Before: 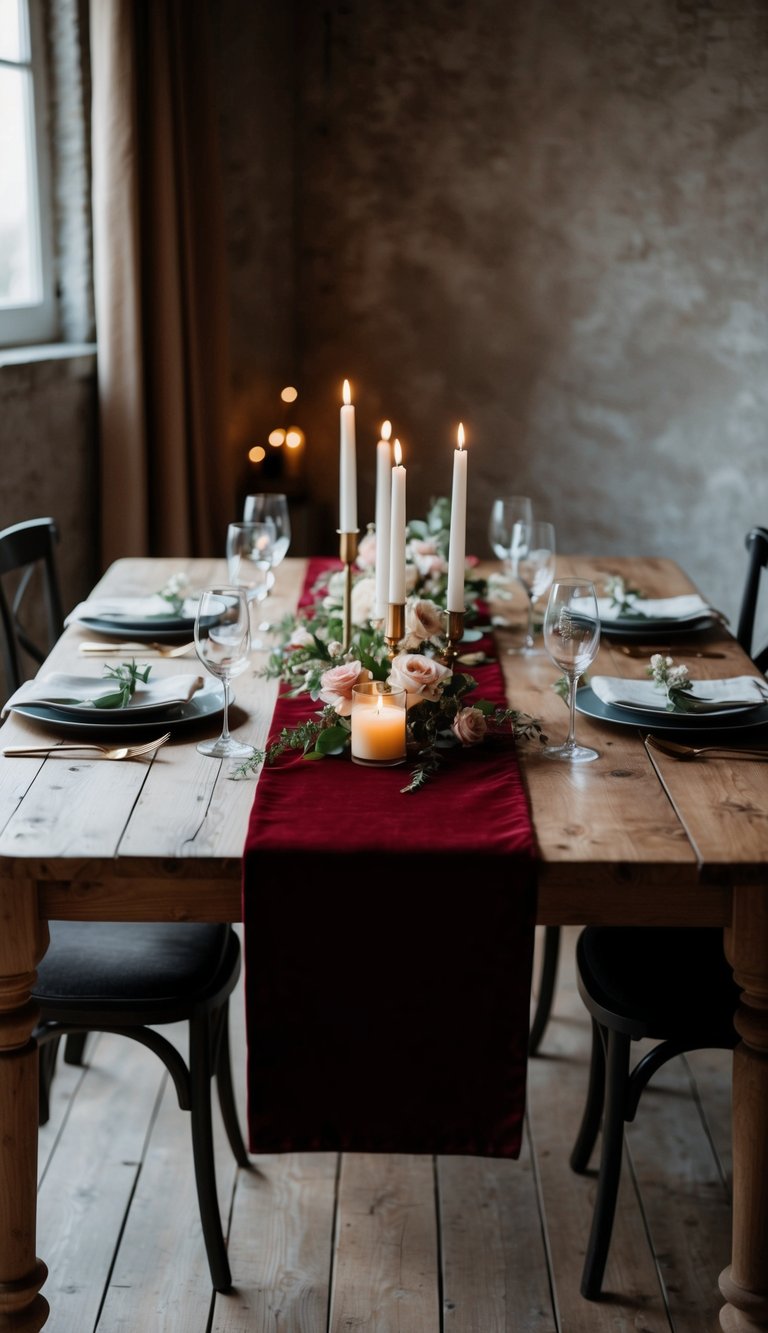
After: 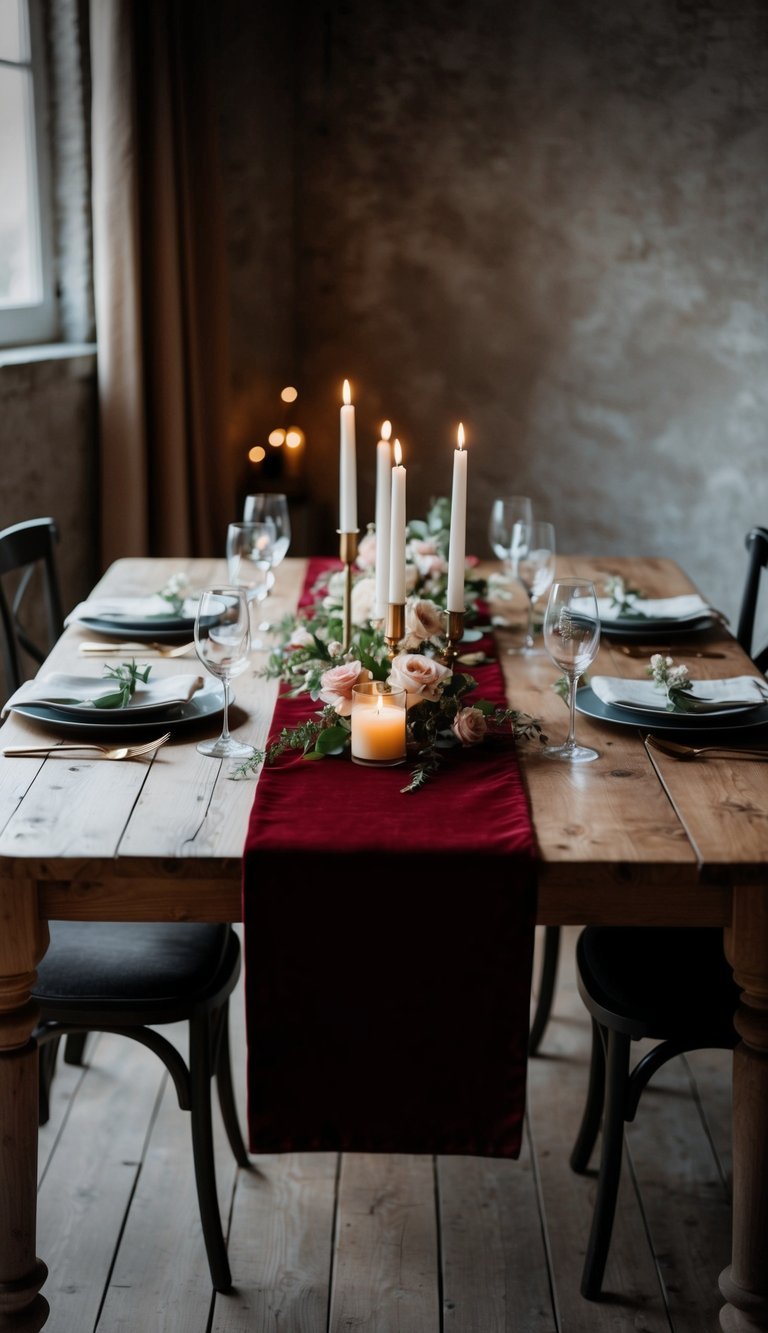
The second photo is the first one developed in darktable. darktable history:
vignetting: fall-off start 90.14%, fall-off radius 38.79%, width/height ratio 1.214, shape 1.3, unbound false
